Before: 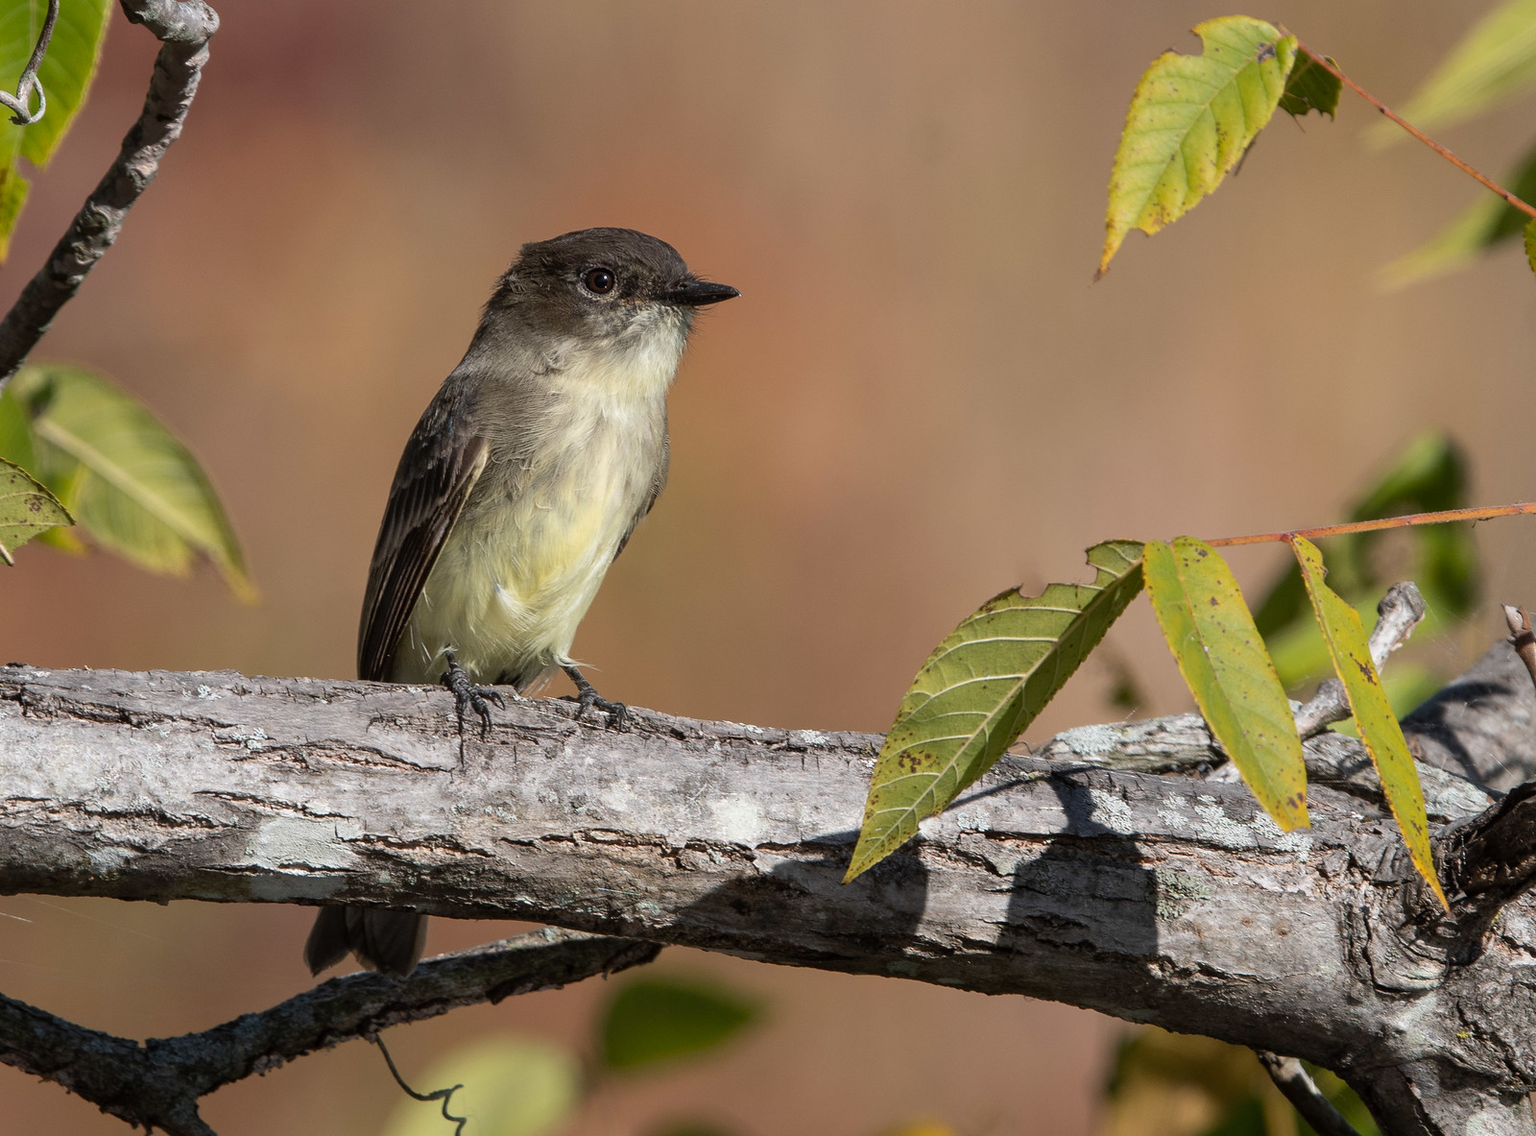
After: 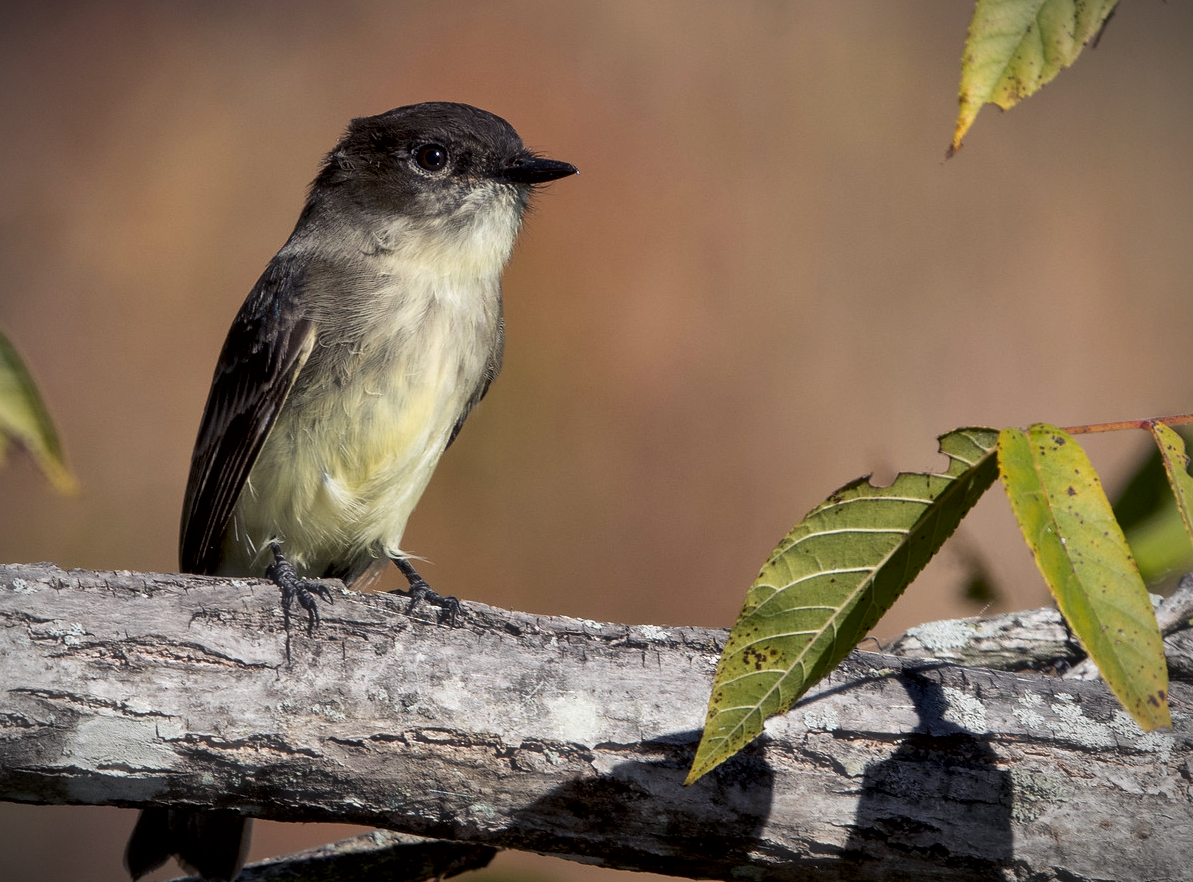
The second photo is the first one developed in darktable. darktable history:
crop and rotate: left 12.117%, top 11.48%, right 13.316%, bottom 13.884%
haze removal: strength -0.11, adaptive false
vignetting: fall-off start 88.82%, fall-off radius 43.22%, brightness -0.575, width/height ratio 1.164, unbound false
color balance rgb: shadows lift › luminance -21.319%, shadows lift › chroma 6.505%, shadows lift › hue 268.73°, linear chroma grading › global chroma 0.874%, perceptual saturation grading › global saturation 0.639%, global vibrance 16.565%, saturation formula JzAzBz (2021)
local contrast: mode bilateral grid, contrast 50, coarseness 50, detail 150%, midtone range 0.2
exposure: black level correction 0.006, exposure -0.227 EV, compensate highlight preservation false
